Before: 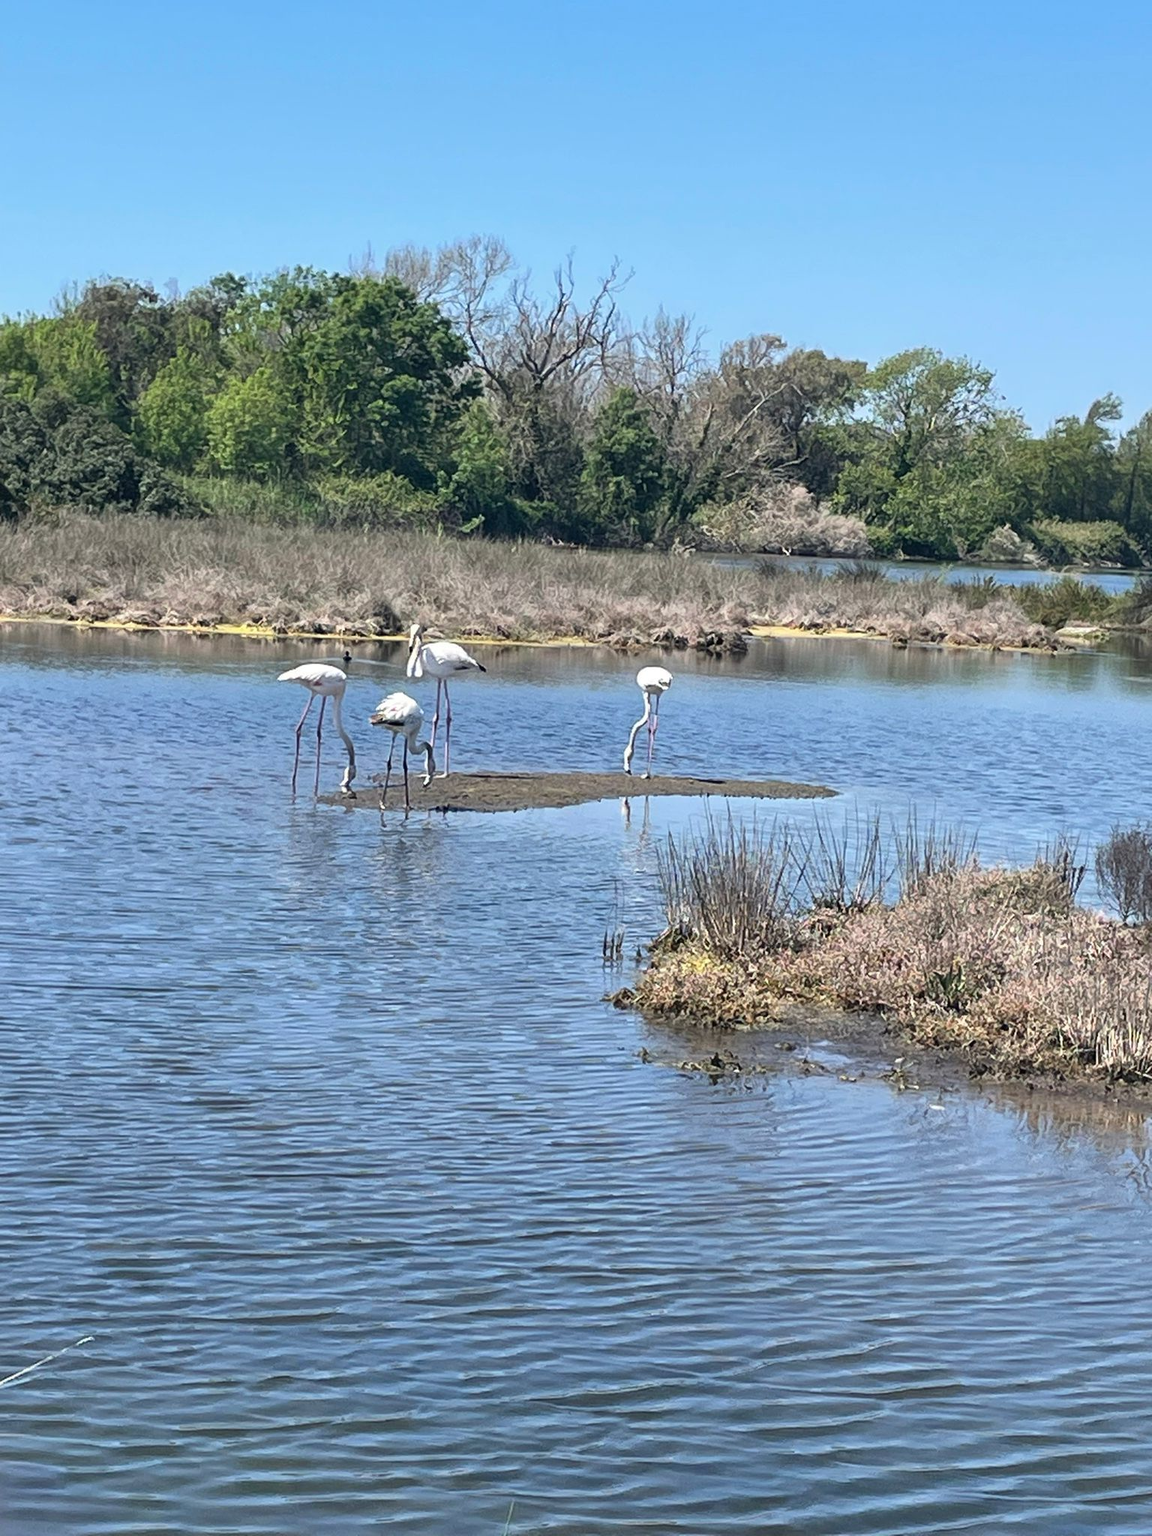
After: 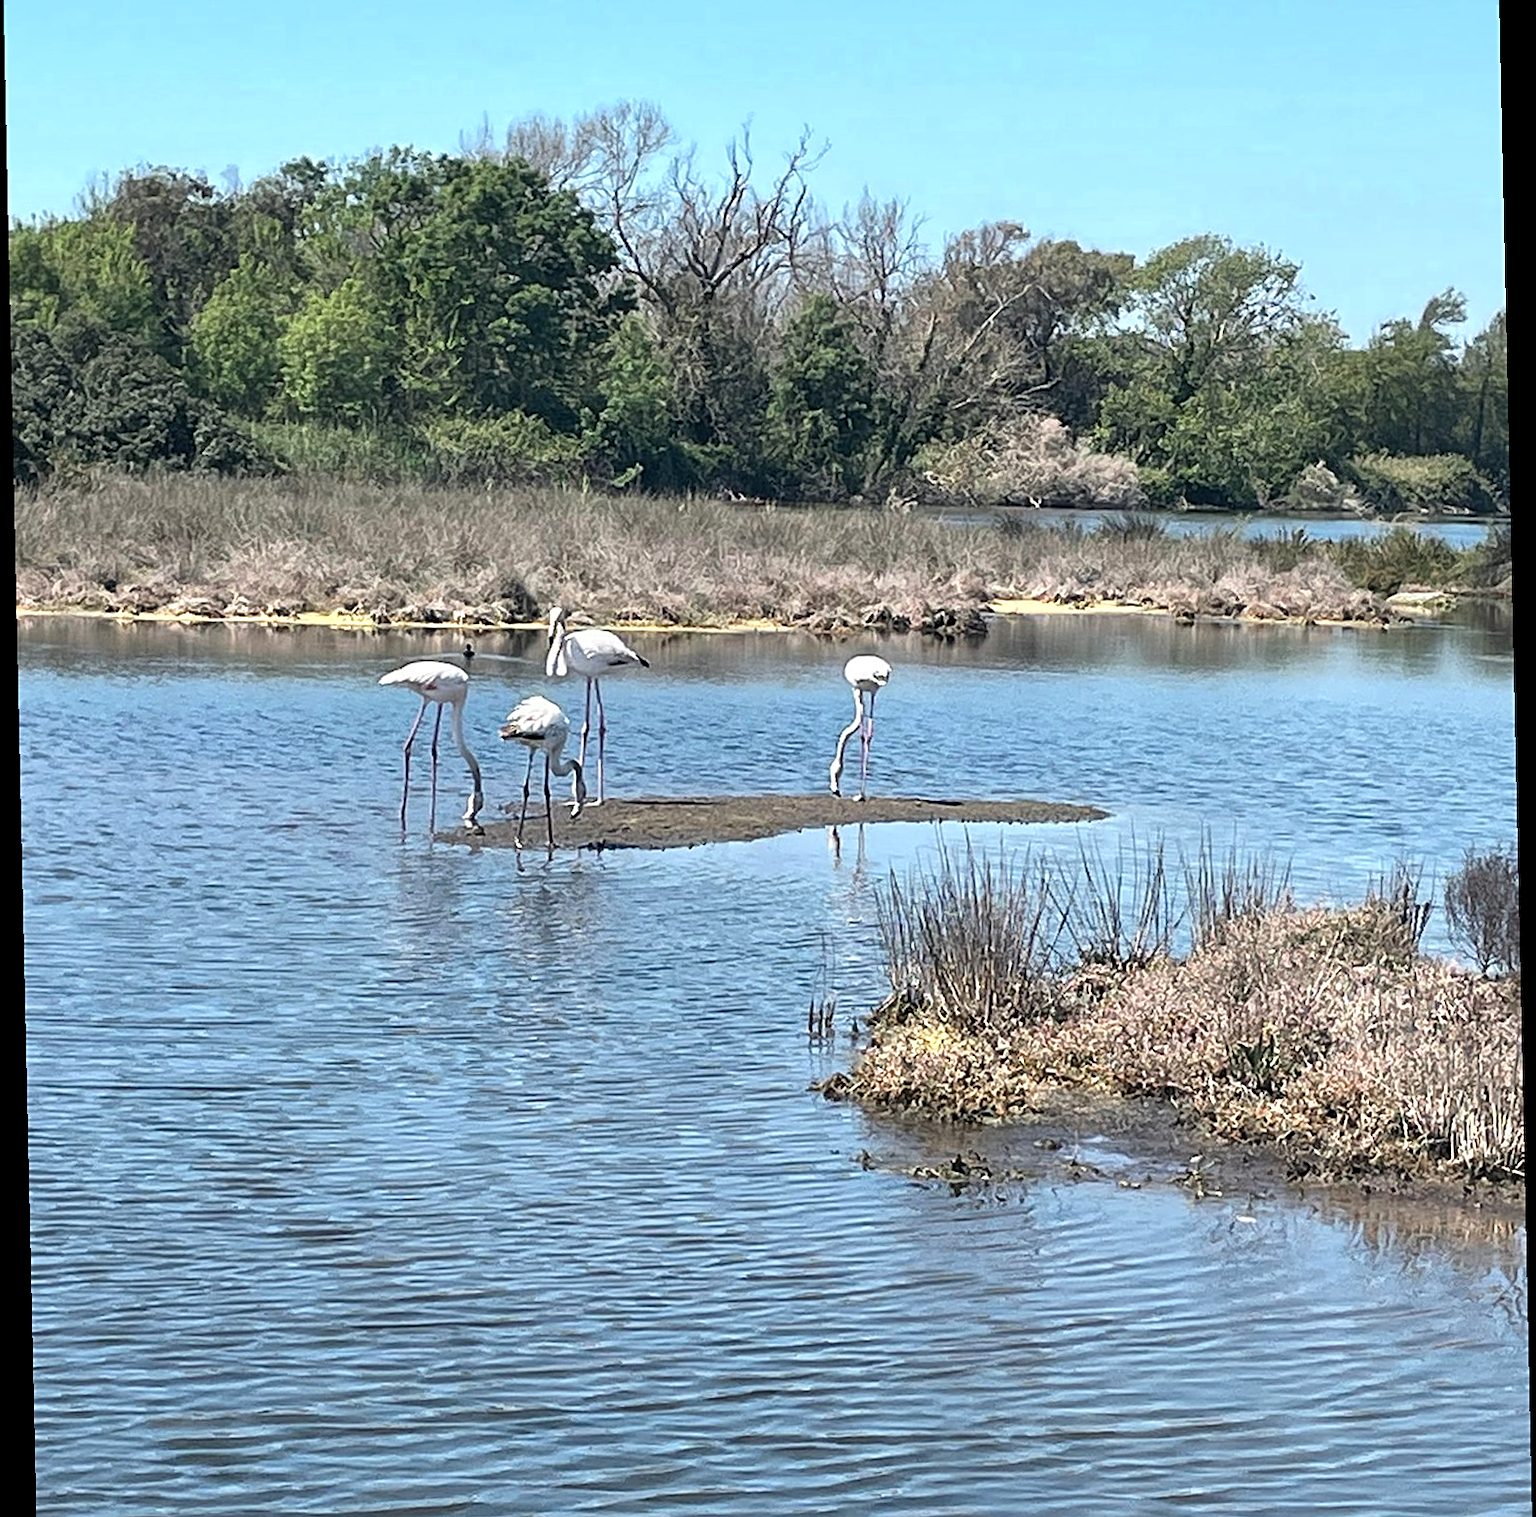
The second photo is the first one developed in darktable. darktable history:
color zones: curves: ch0 [(0.018, 0.548) (0.197, 0.654) (0.425, 0.447) (0.605, 0.658) (0.732, 0.579)]; ch1 [(0.105, 0.531) (0.224, 0.531) (0.386, 0.39) (0.618, 0.456) (0.732, 0.456) (0.956, 0.421)]; ch2 [(0.039, 0.583) (0.215, 0.465) (0.399, 0.544) (0.465, 0.548) (0.614, 0.447) (0.724, 0.43) (0.882, 0.623) (0.956, 0.632)]
sharpen: on, module defaults
crop: top 11.038%, bottom 13.962%
rotate and perspective: rotation -1.24°, automatic cropping off
